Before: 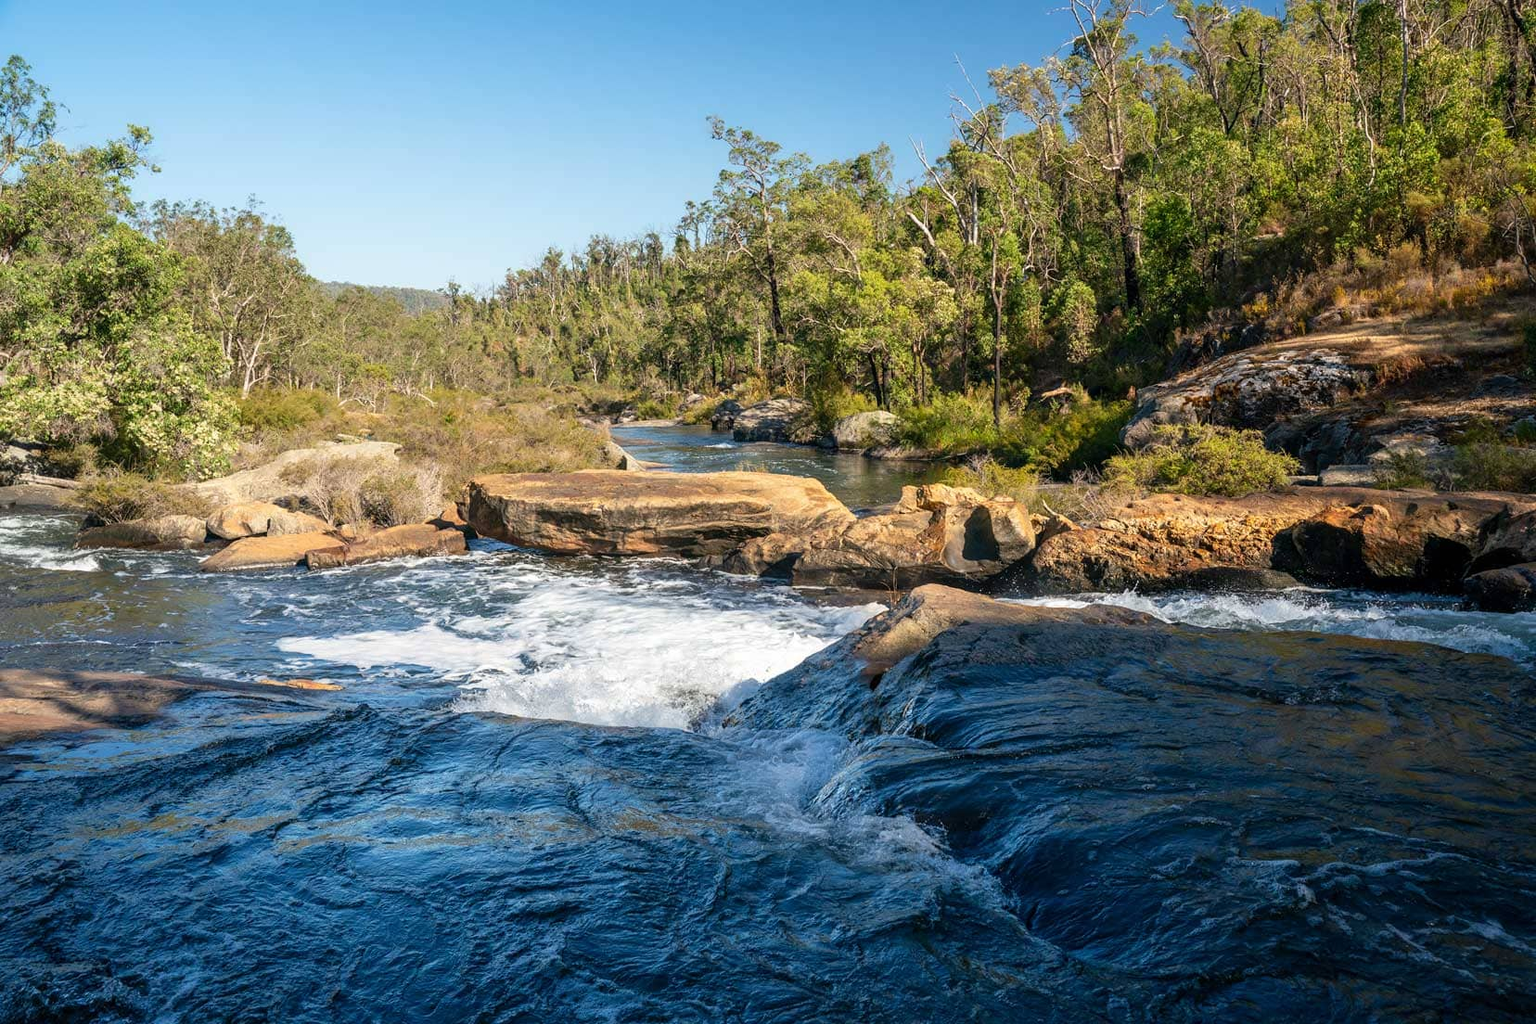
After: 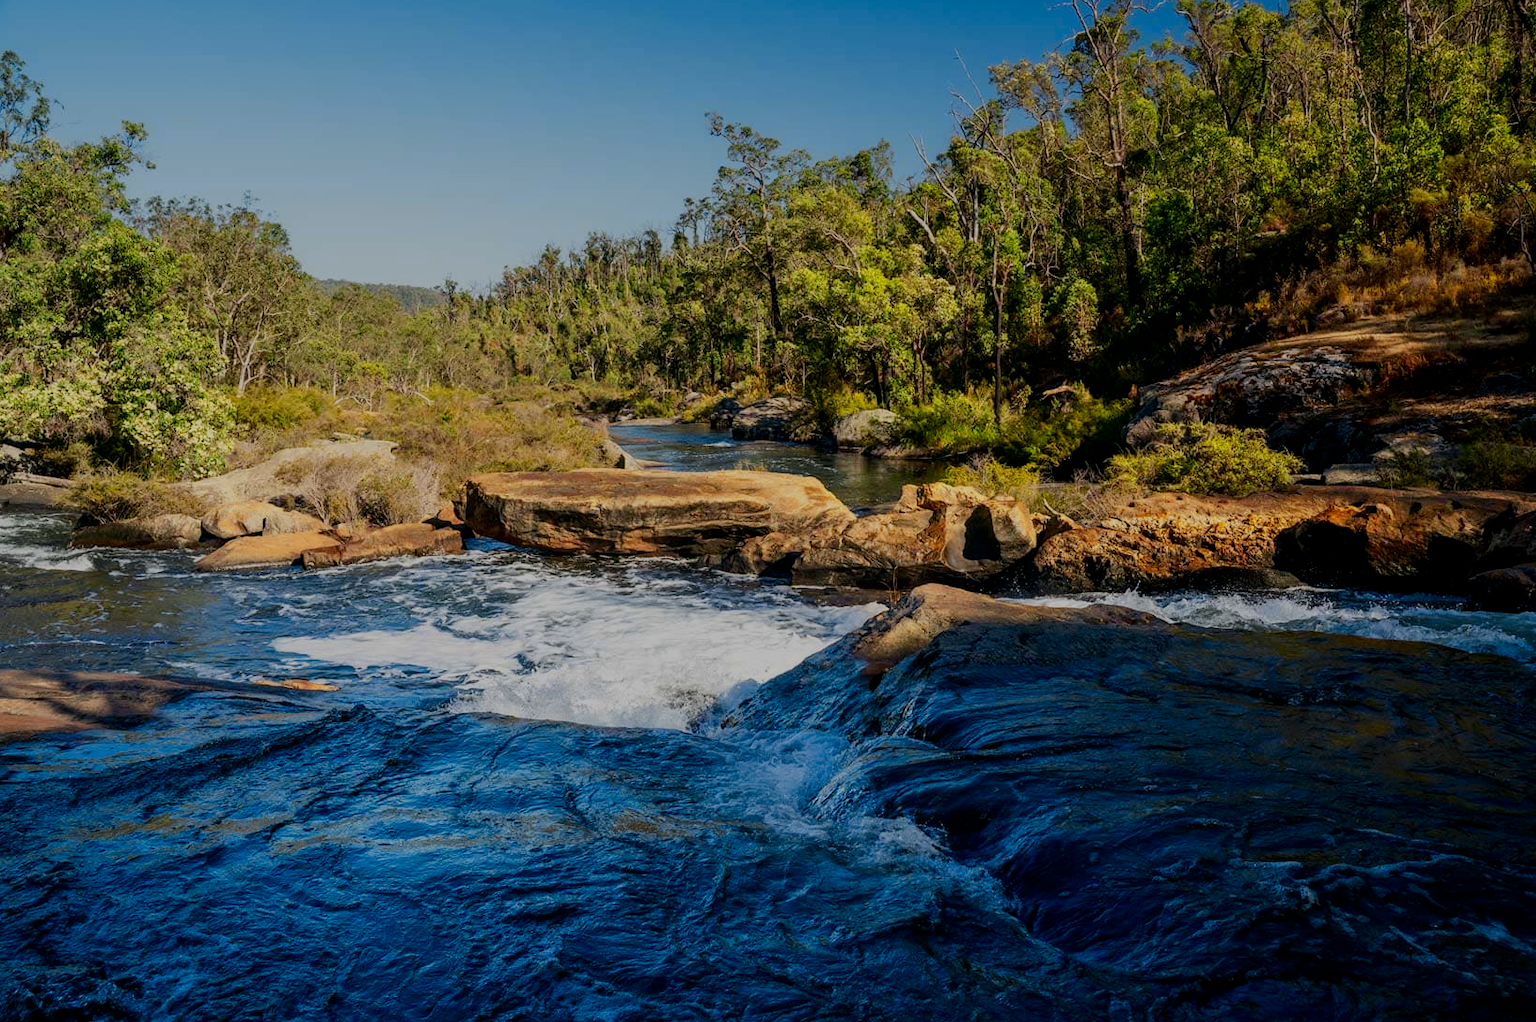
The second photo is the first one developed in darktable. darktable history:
color zones: curves: ch0 [(0.004, 0.305) (0.261, 0.623) (0.389, 0.399) (0.708, 0.571) (0.947, 0.34)]; ch1 [(0.025, 0.645) (0.229, 0.584) (0.326, 0.551) (0.484, 0.262) (0.757, 0.643)]
graduated density: on, module defaults
contrast brightness saturation: brightness -0.2, saturation 0.08
crop: left 0.434%, top 0.485%, right 0.244%, bottom 0.386%
filmic rgb: black relative exposure -7.32 EV, white relative exposure 5.09 EV, hardness 3.2
